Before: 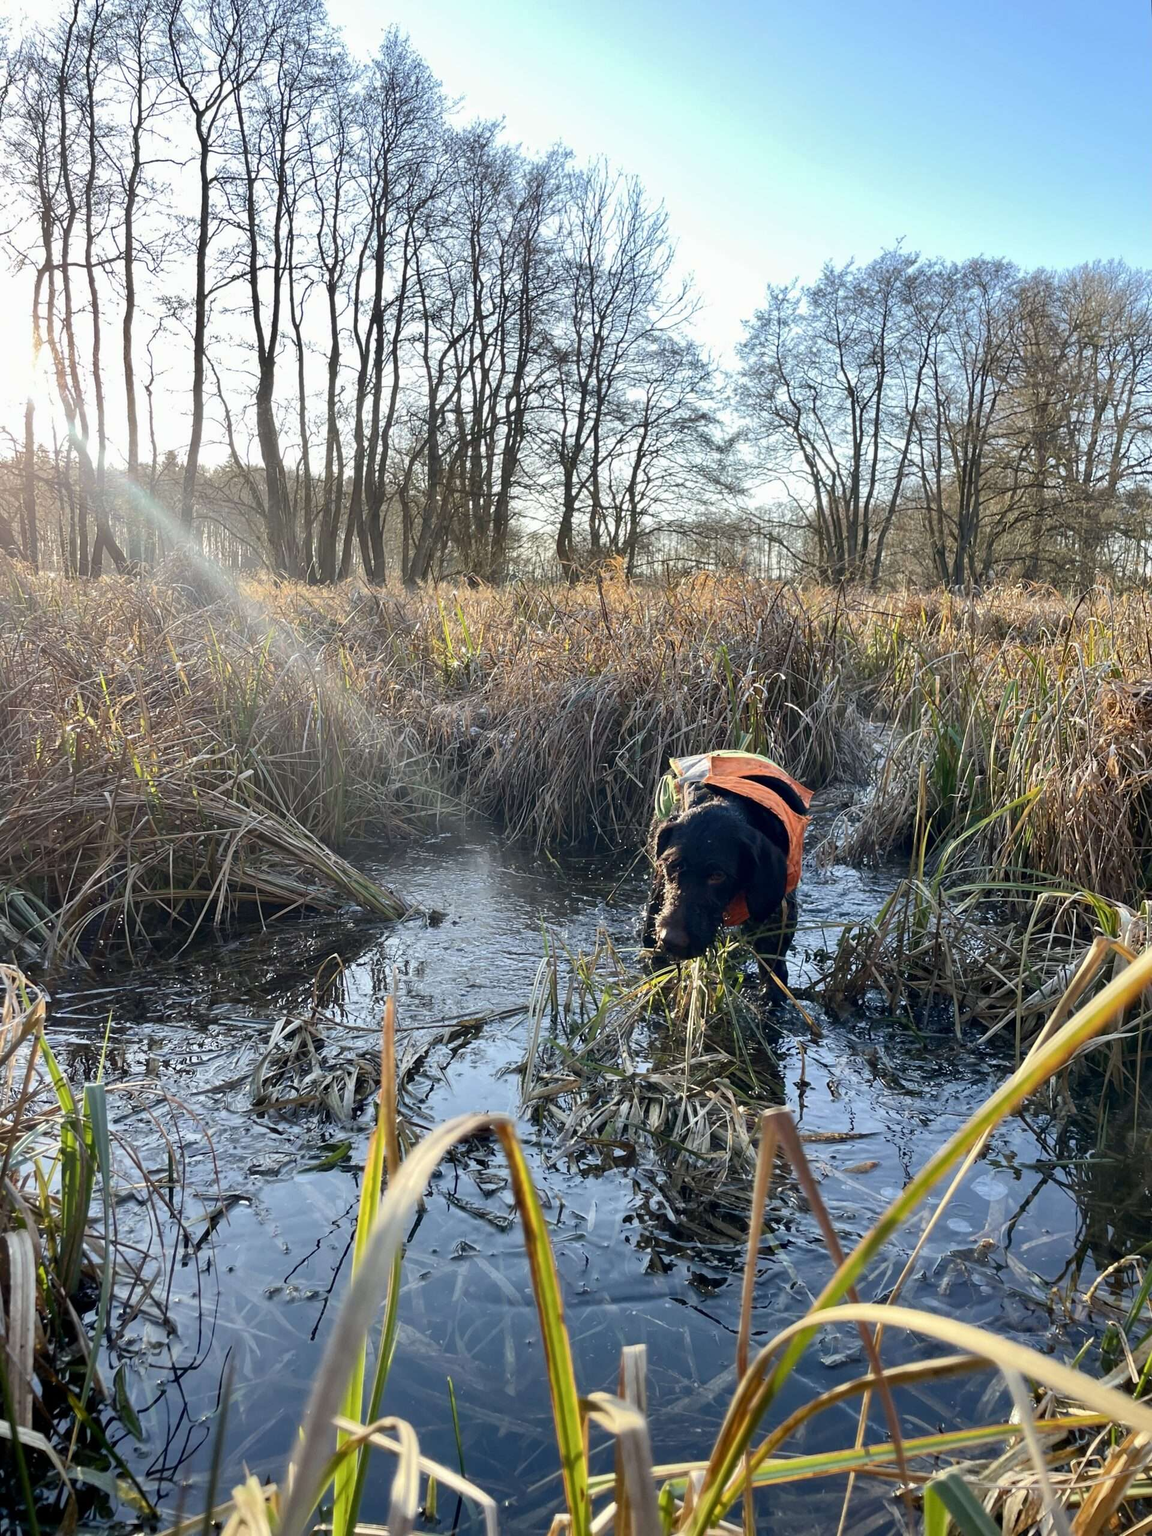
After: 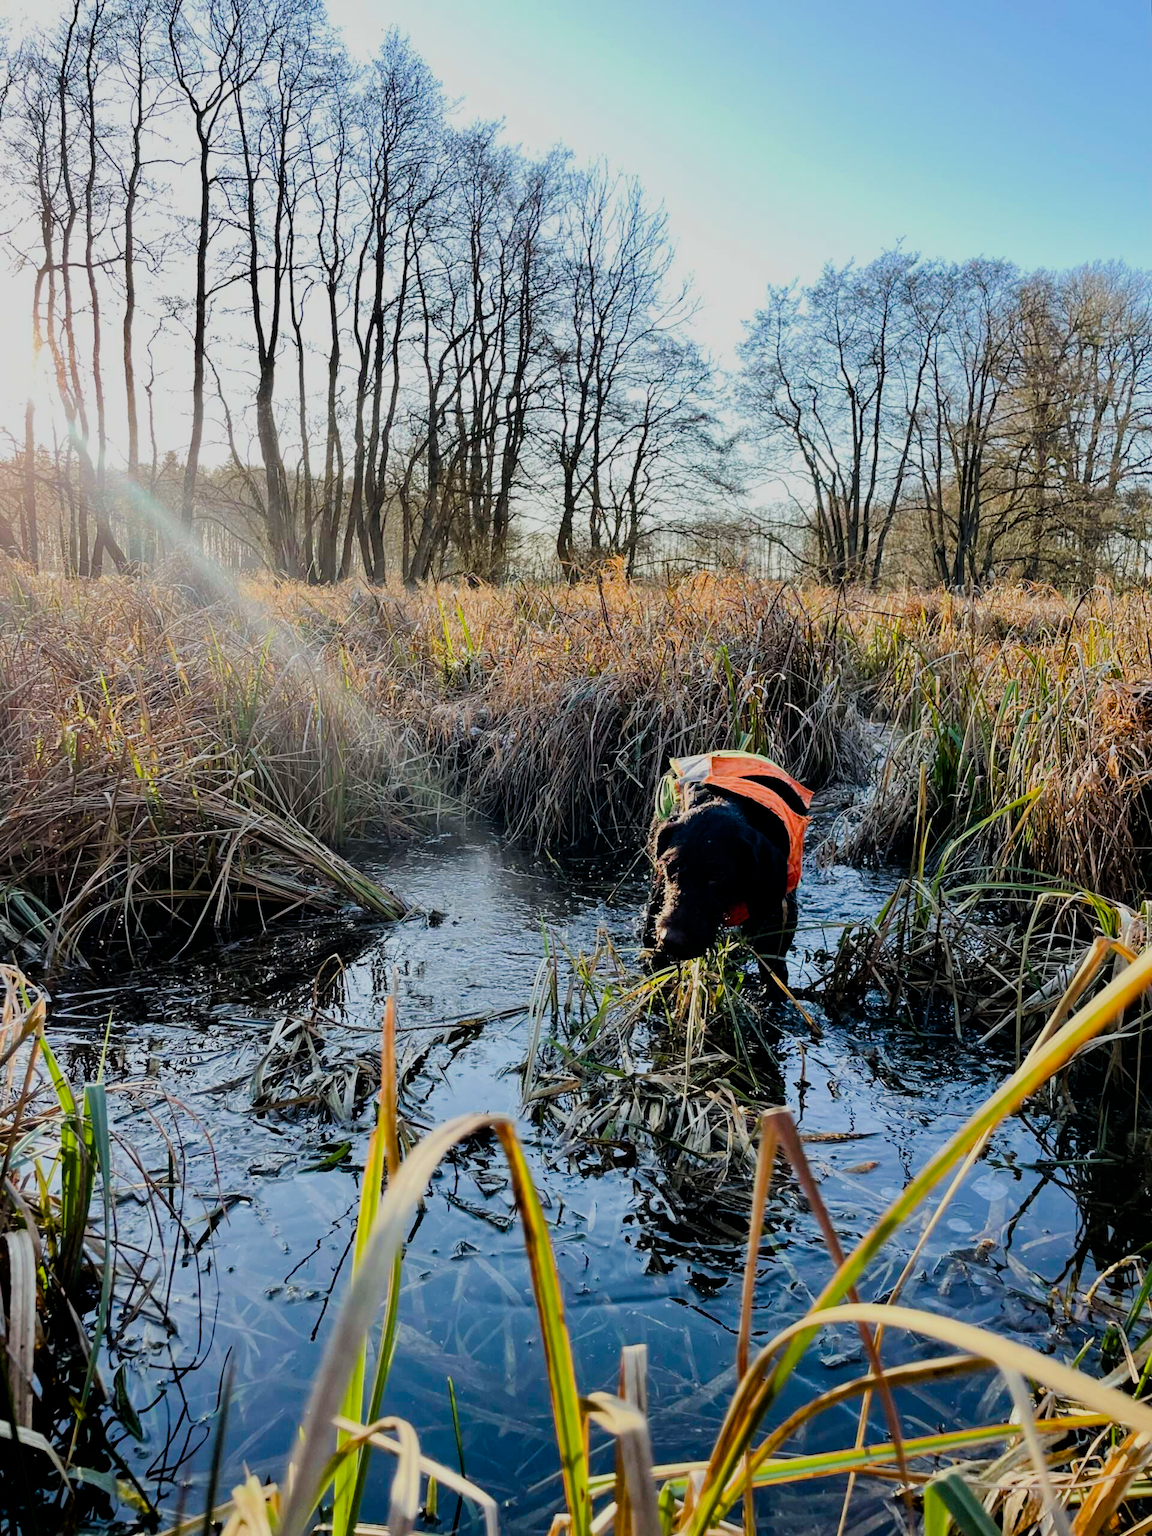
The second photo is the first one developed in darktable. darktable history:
color balance rgb: perceptual saturation grading › global saturation 20%, perceptual saturation grading › highlights -25%, perceptual saturation grading › shadows 25%
filmic rgb: black relative exposure -4.14 EV, white relative exposure 5.1 EV, hardness 2.11, contrast 1.165
contrast brightness saturation: contrast 0.04, saturation 0.16
